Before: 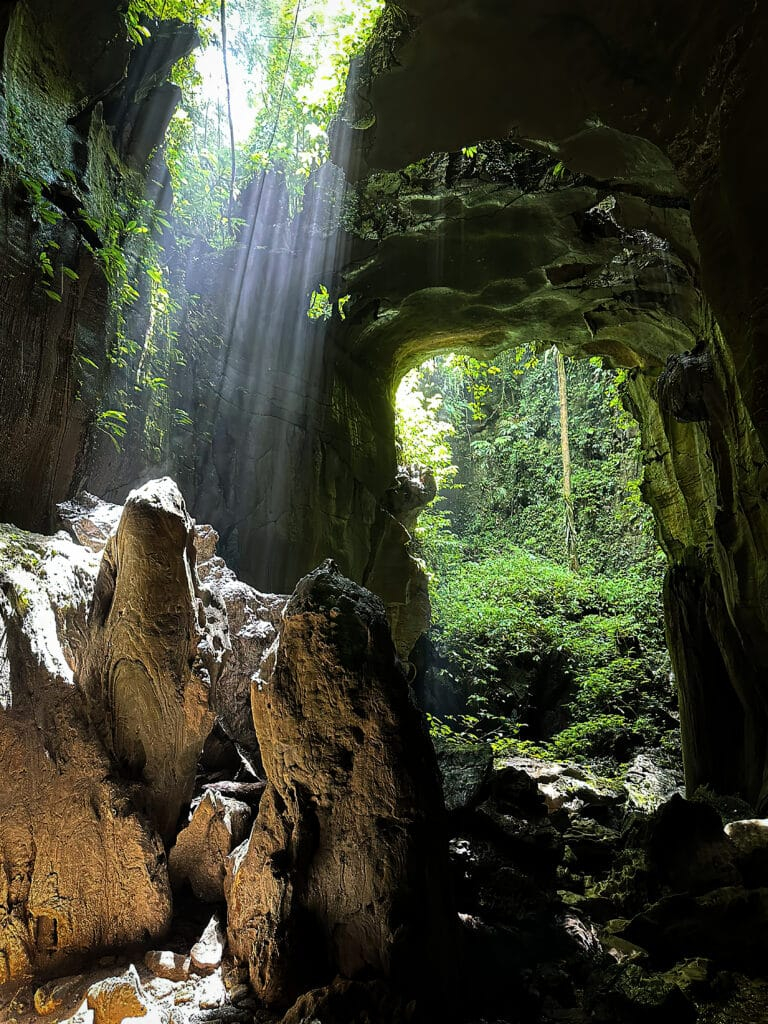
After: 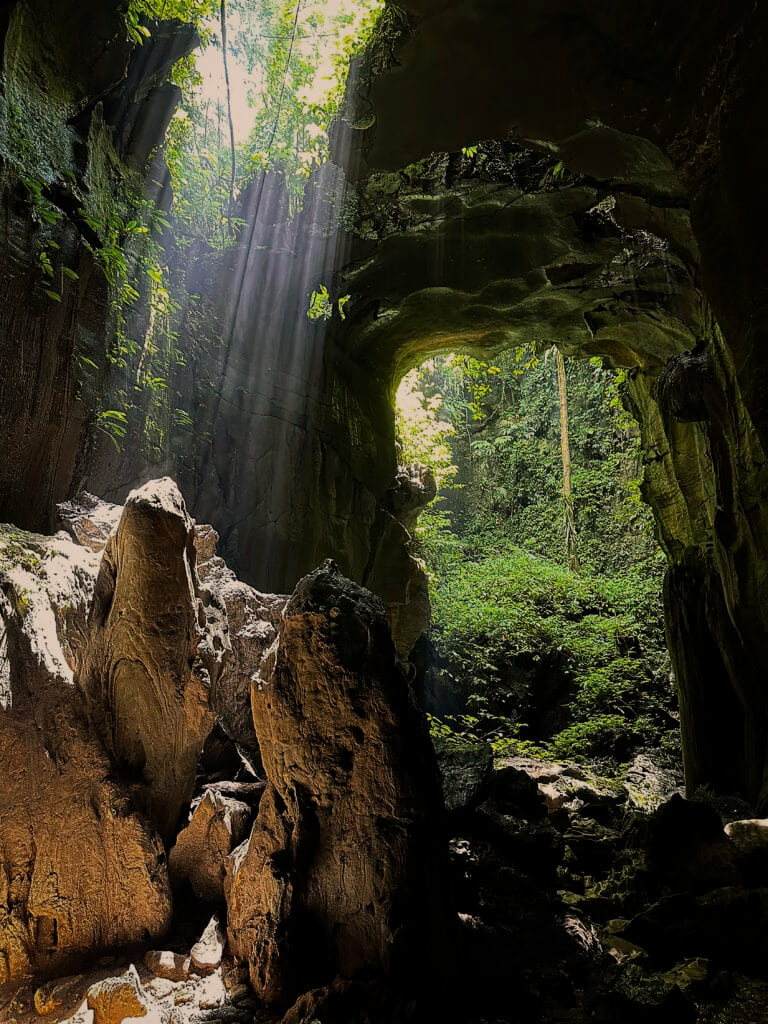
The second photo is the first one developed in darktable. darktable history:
exposure: black level correction 0, exposure -0.766 EV, compensate highlight preservation false
haze removal: compatibility mode true, adaptive false
color correction: highlights a* -2.68, highlights b* 2.57
white balance: red 1.127, blue 0.943
